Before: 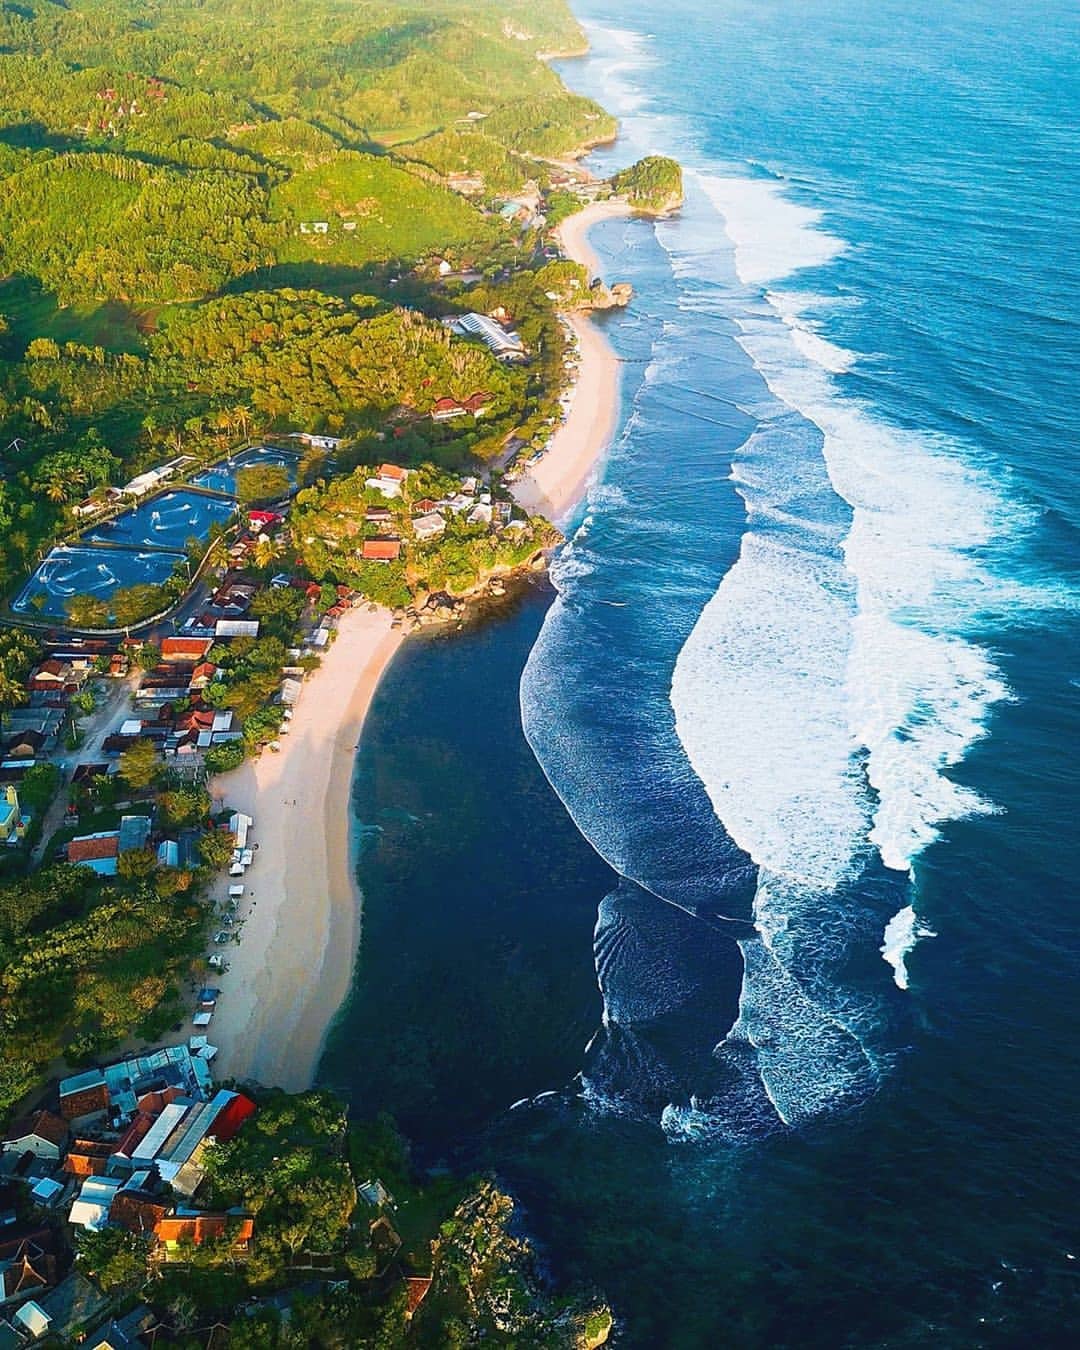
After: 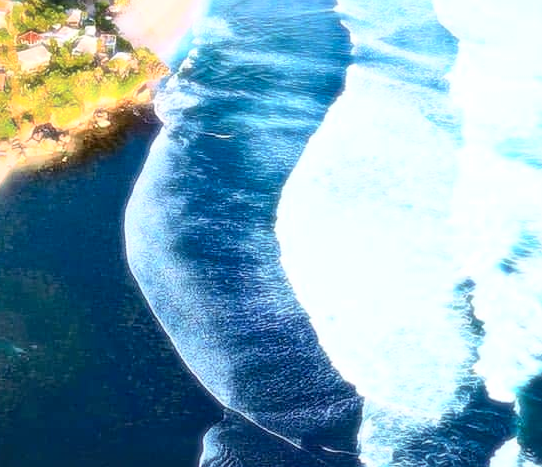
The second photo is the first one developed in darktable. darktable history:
crop: left 36.607%, top 34.735%, right 13.146%, bottom 30.611%
local contrast: mode bilateral grid, contrast 20, coarseness 50, detail 171%, midtone range 0.2
color correction: saturation 1.11
bloom: size 0%, threshold 54.82%, strength 8.31%
